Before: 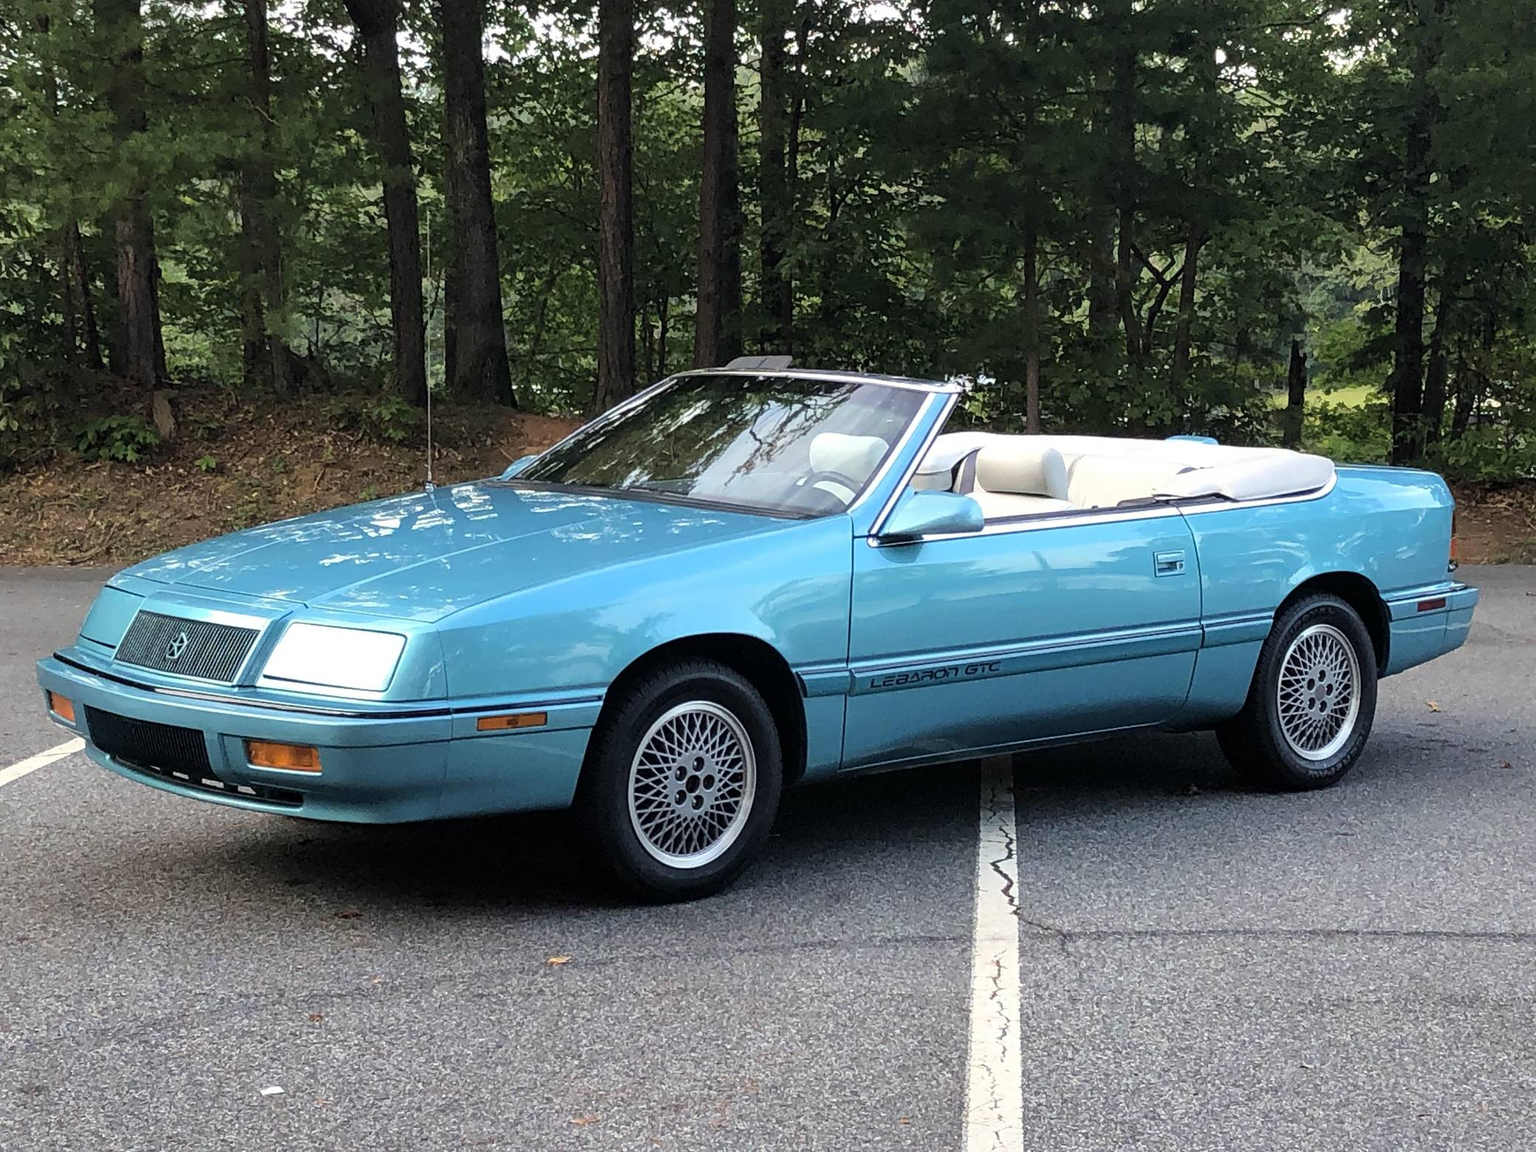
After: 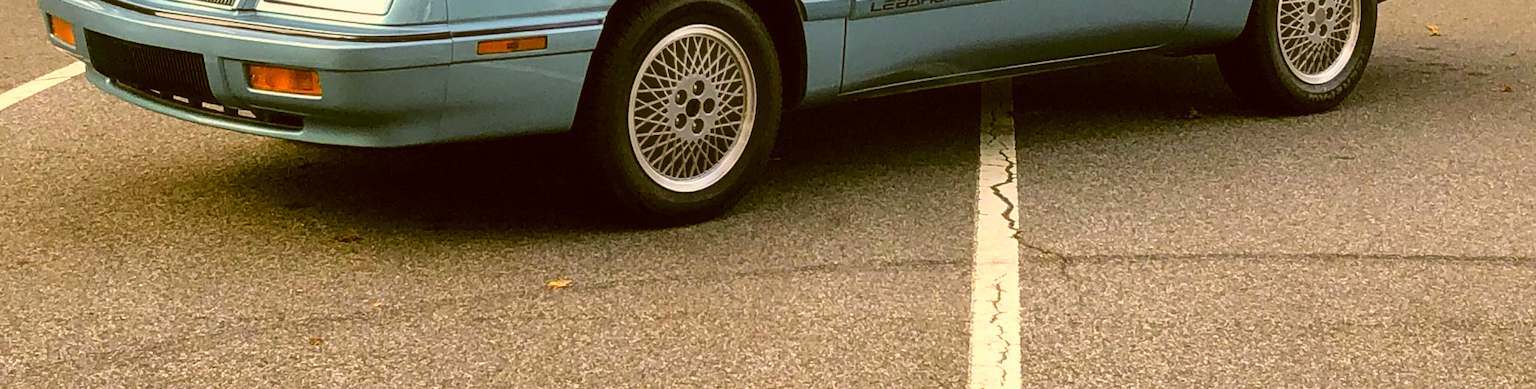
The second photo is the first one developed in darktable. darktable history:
color zones: curves: ch0 [(0.224, 0.526) (0.75, 0.5)]; ch1 [(0.055, 0.526) (0.224, 0.761) (0.377, 0.526) (0.75, 0.5)]
crop and rotate: top 58.739%, bottom 7.365%
haze removal: strength -0.045, compatibility mode true, adaptive false
color correction: highlights a* 8.52, highlights b* 15.1, shadows a* -0.383, shadows b* 26.61
